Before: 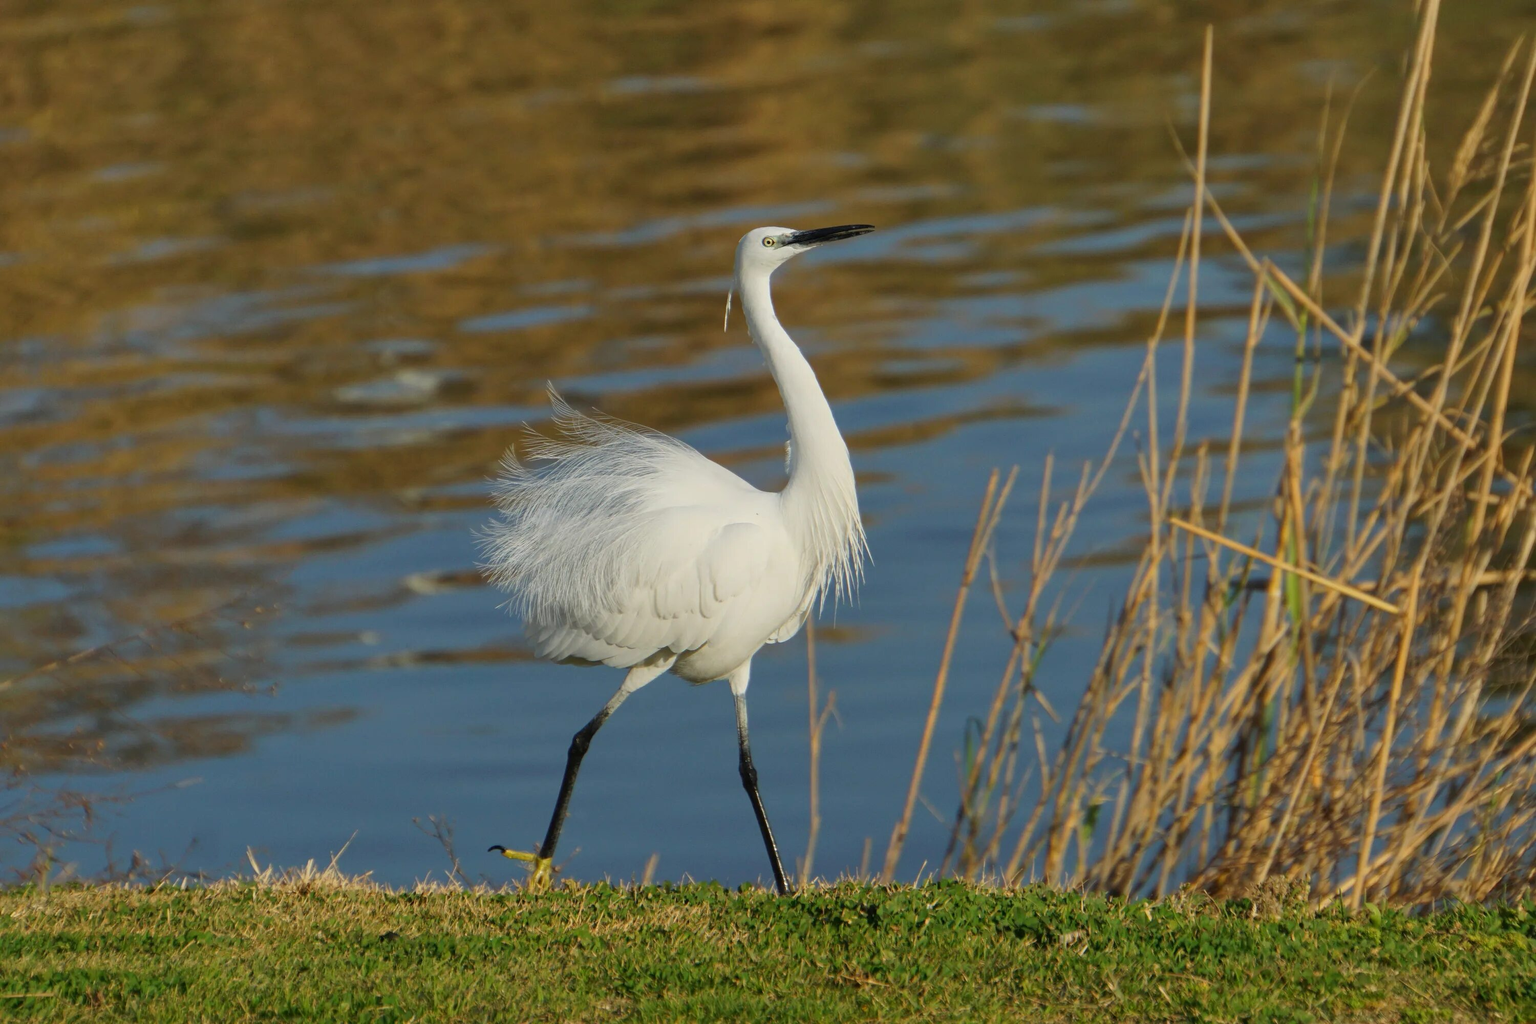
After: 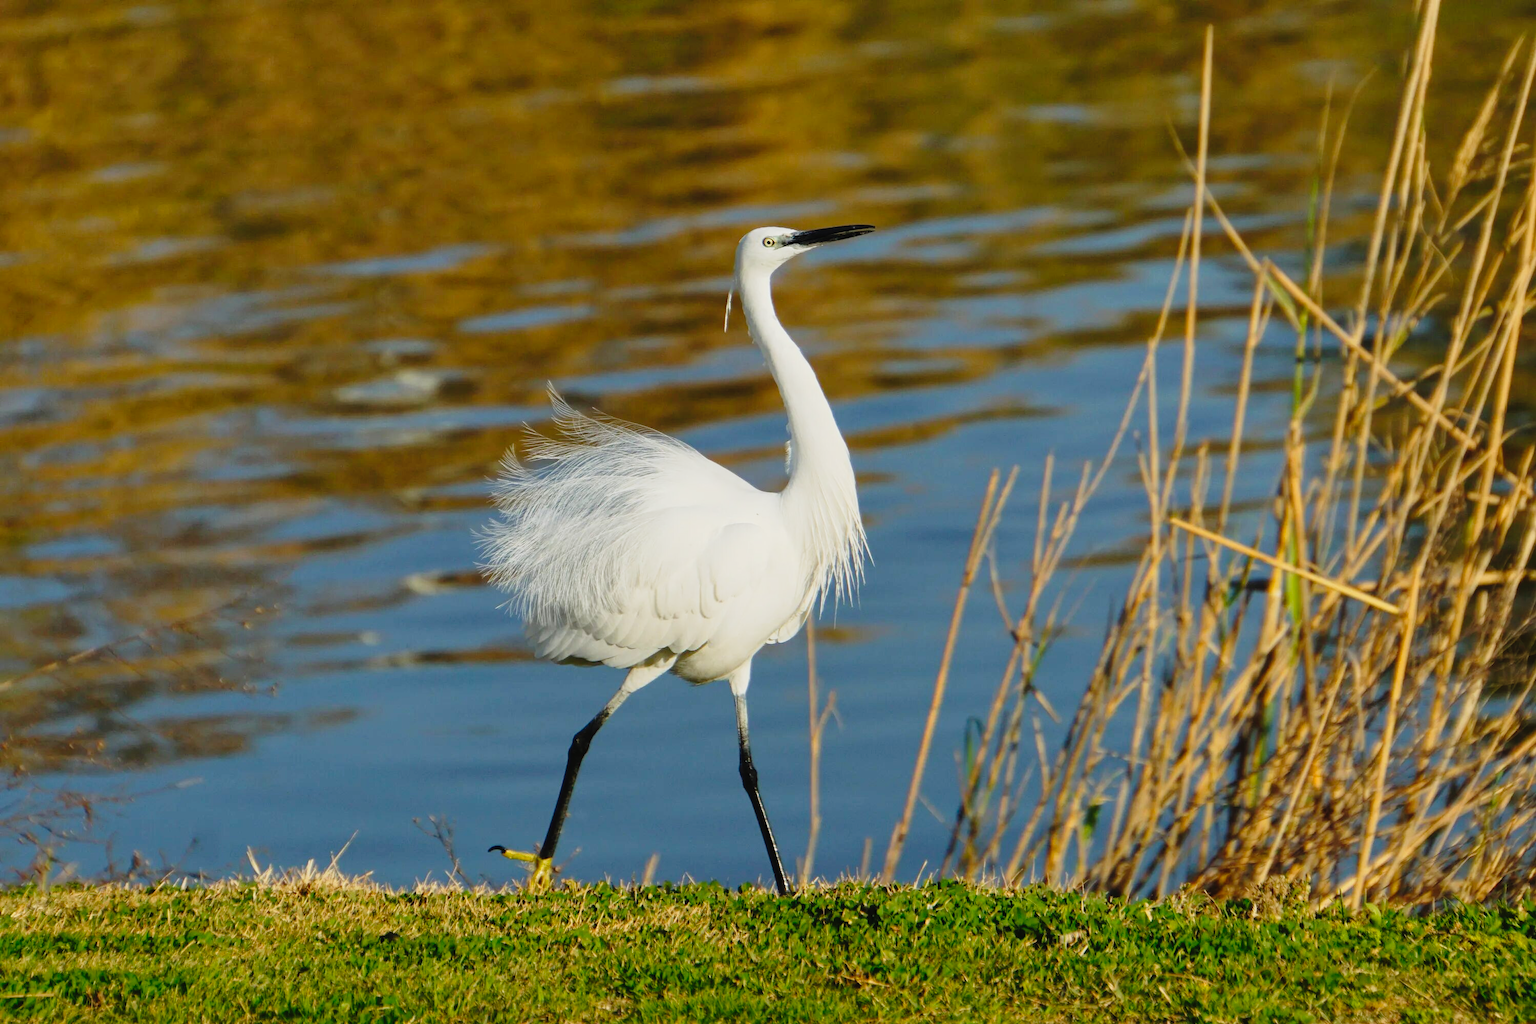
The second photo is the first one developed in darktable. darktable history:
tone curve: curves: ch0 [(0, 0.014) (0.17, 0.099) (0.392, 0.438) (0.725, 0.828) (0.872, 0.918) (1, 0.981)]; ch1 [(0, 0) (0.402, 0.36) (0.488, 0.466) (0.5, 0.499) (0.515, 0.515) (0.574, 0.595) (0.619, 0.65) (0.701, 0.725) (1, 1)]; ch2 [(0, 0) (0.432, 0.422) (0.486, 0.49) (0.503, 0.503) (0.523, 0.554) (0.562, 0.606) (0.644, 0.694) (0.717, 0.753) (1, 0.991)], preserve colors none
